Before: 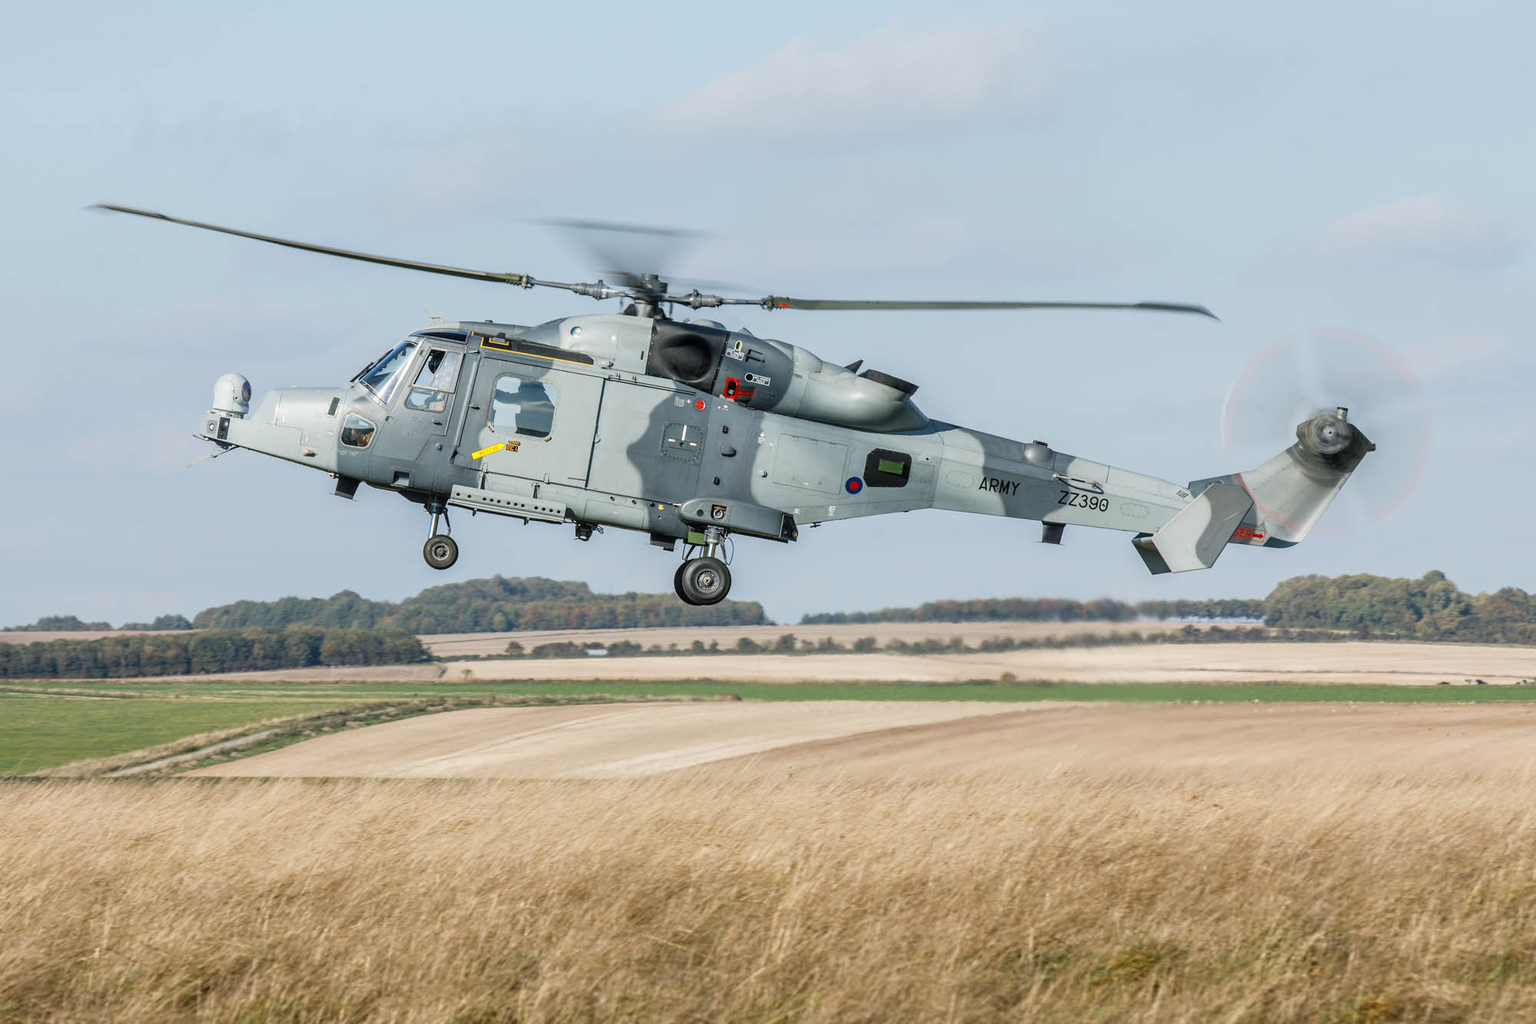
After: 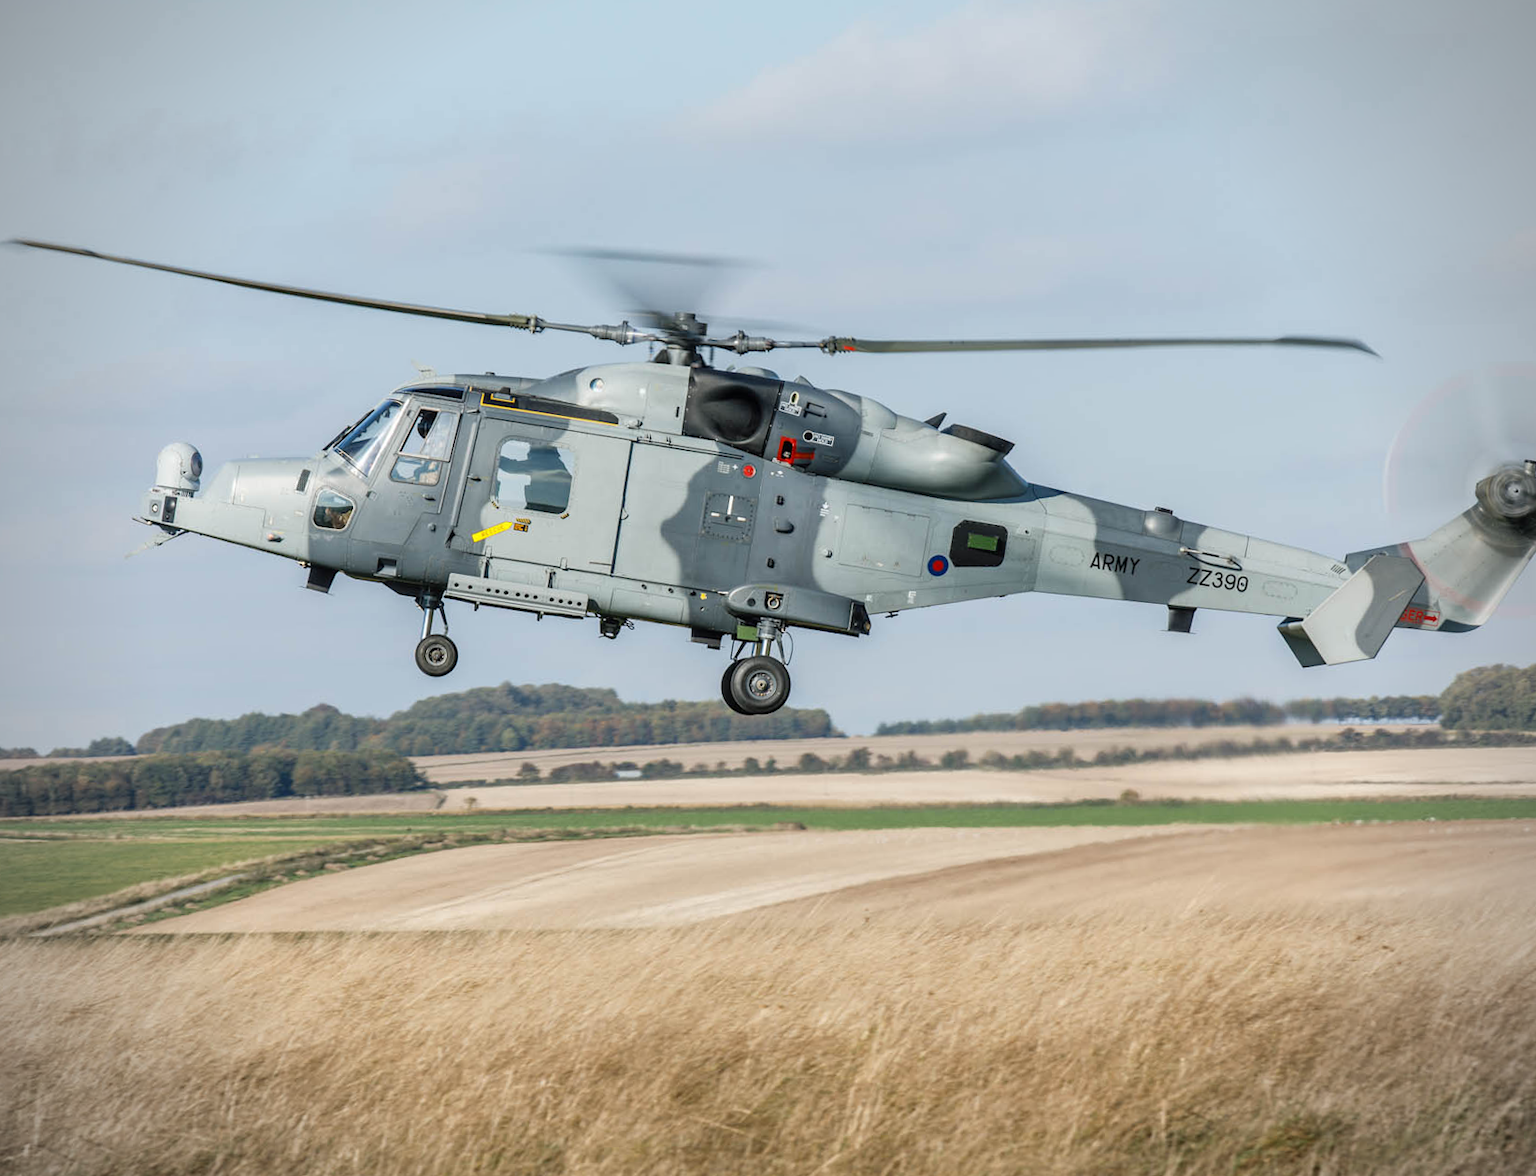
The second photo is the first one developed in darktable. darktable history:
crop and rotate: angle 1°, left 4.281%, top 0.642%, right 11.383%, bottom 2.486%
vignetting: on, module defaults
